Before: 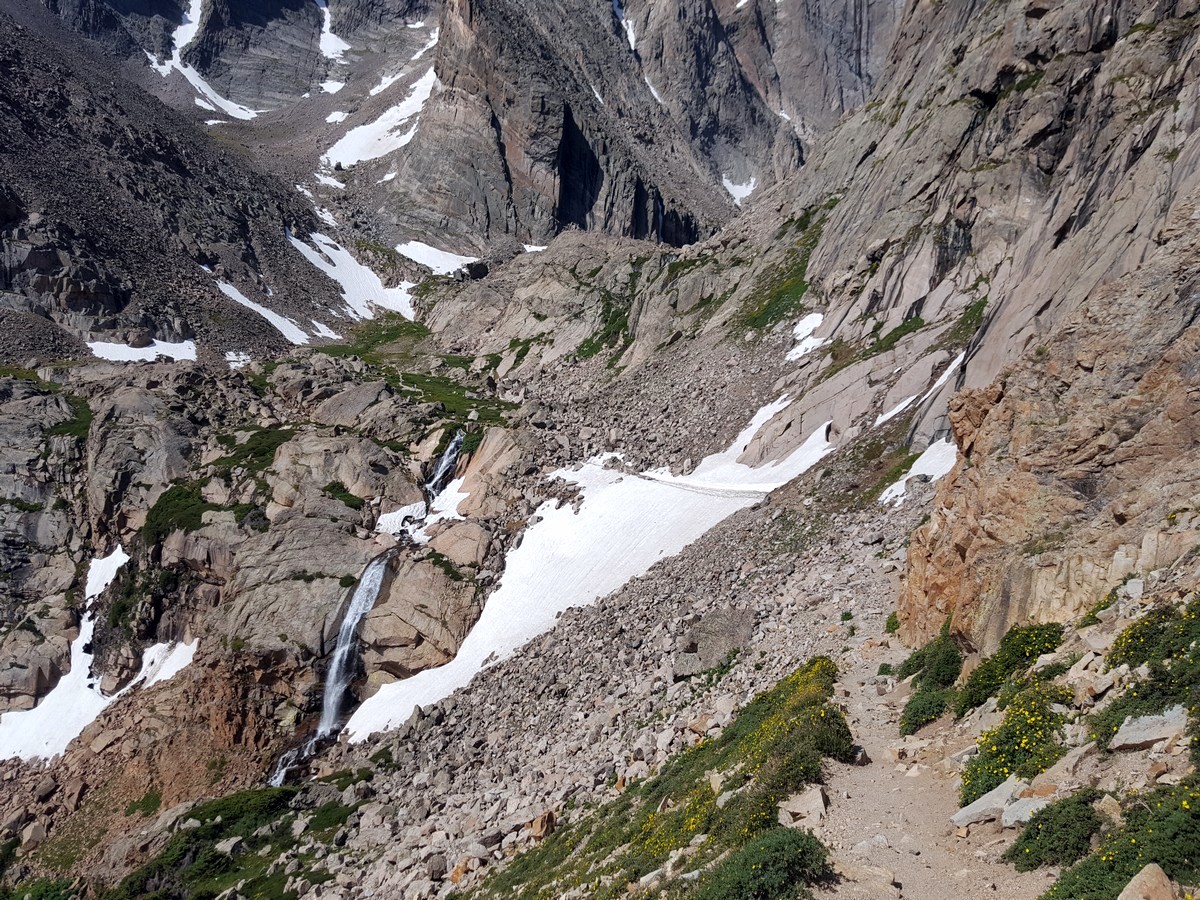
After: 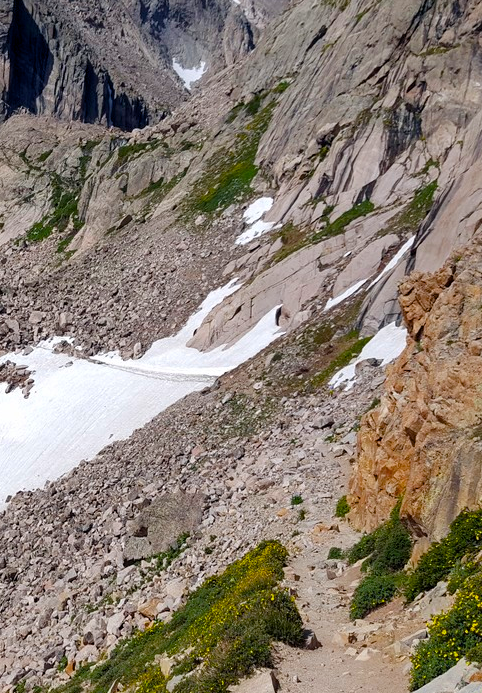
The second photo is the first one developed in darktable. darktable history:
color balance rgb: perceptual saturation grading › global saturation 35.774%, perceptual saturation grading › shadows 36.146%
crop: left 45.909%, top 12.942%, right 13.923%, bottom 10.031%
